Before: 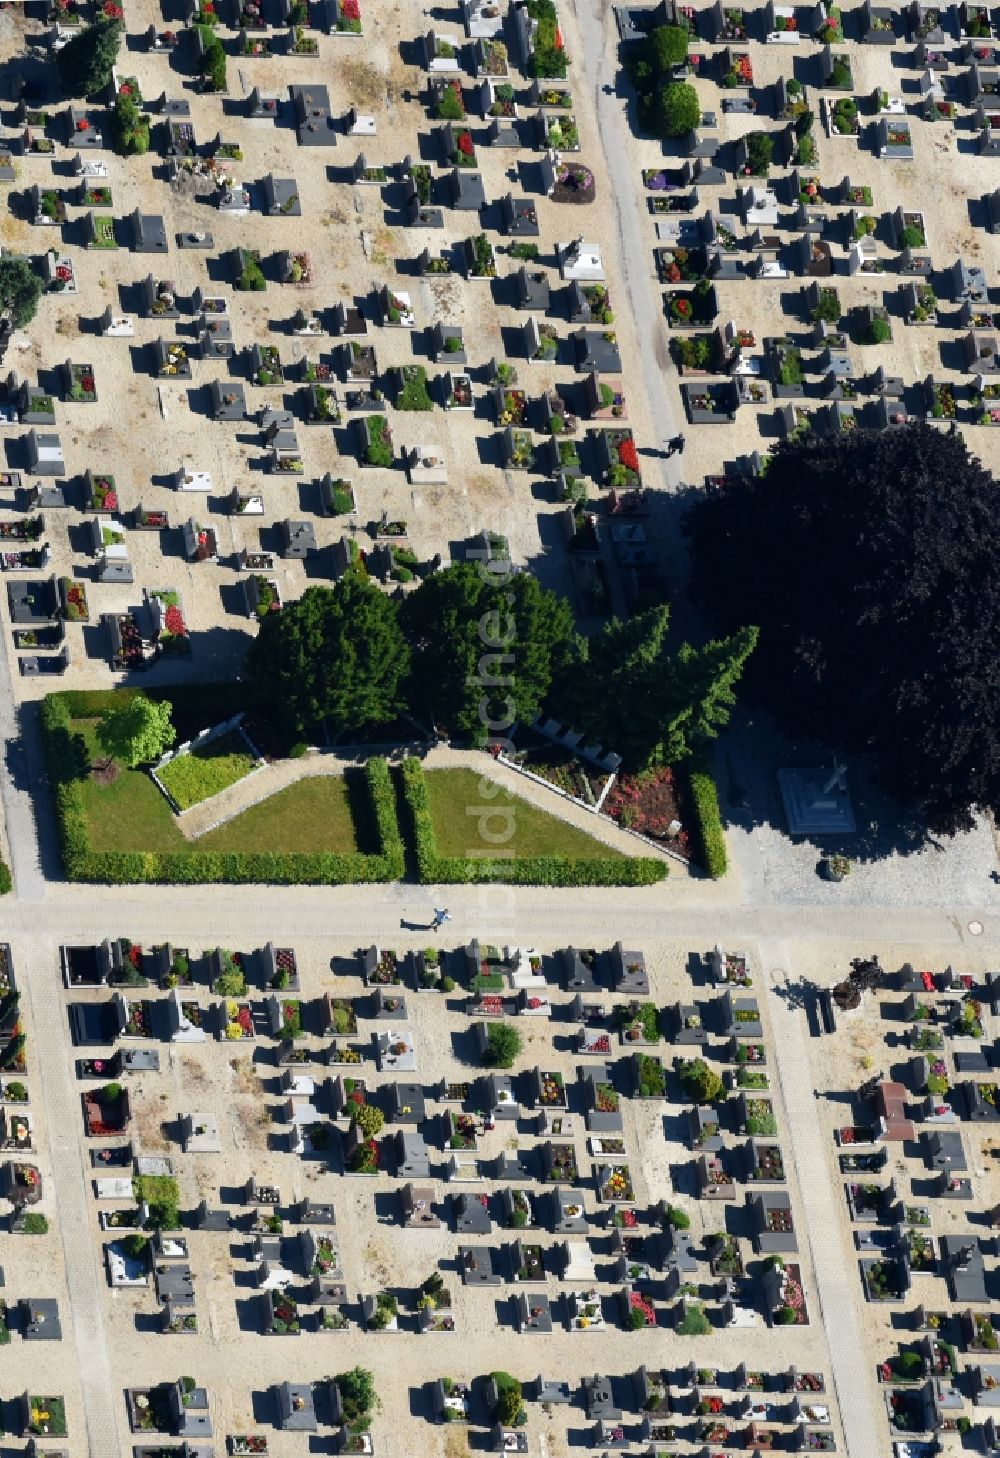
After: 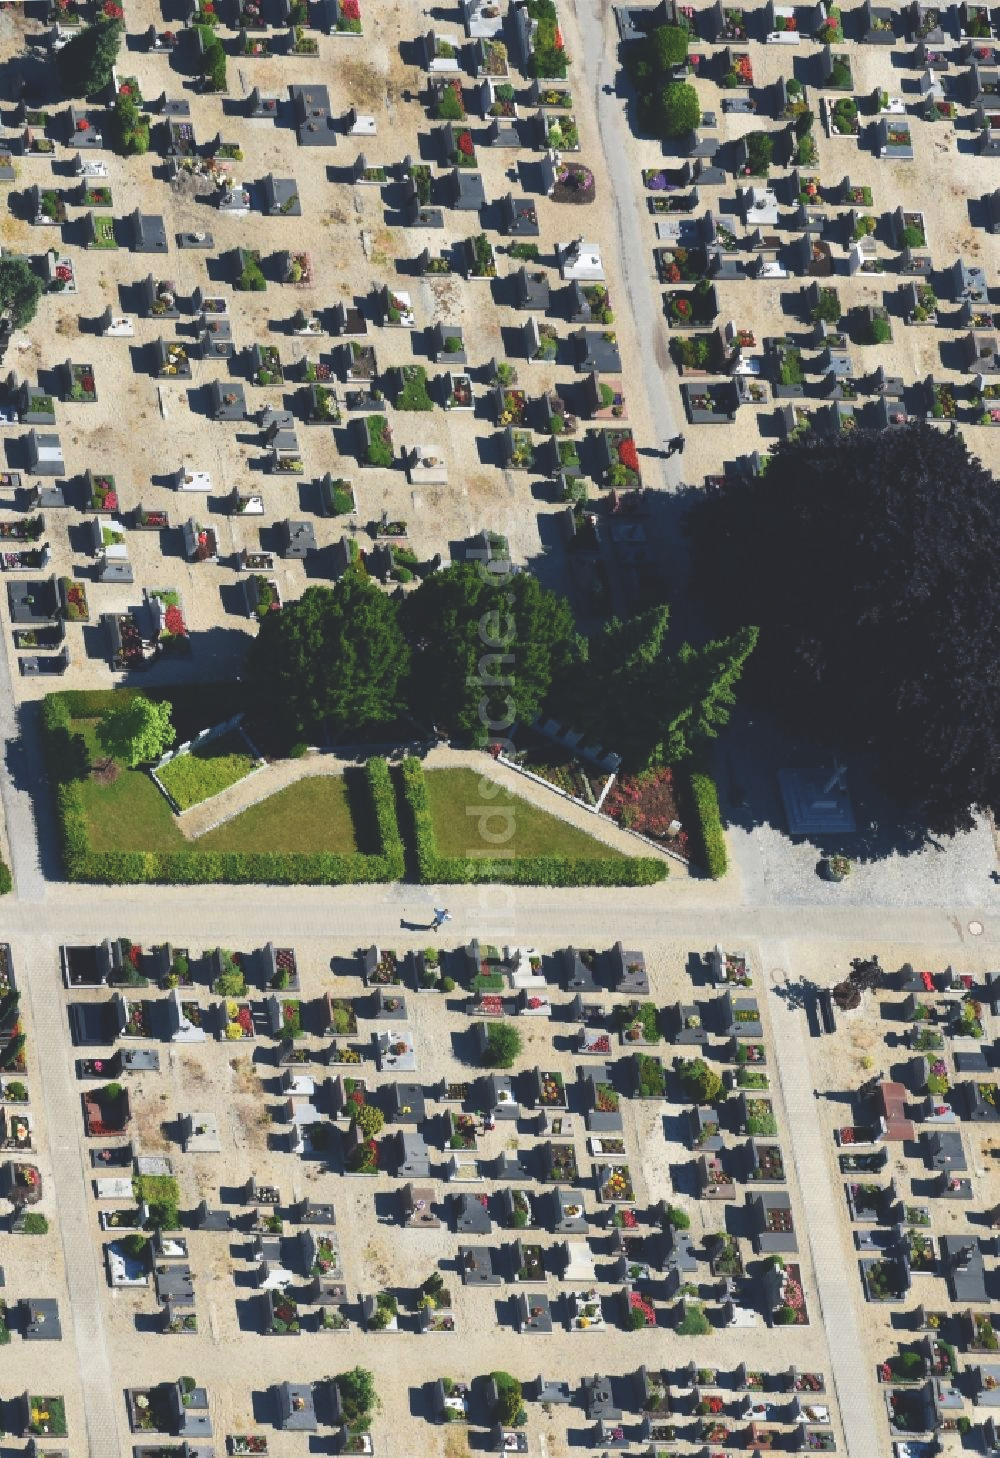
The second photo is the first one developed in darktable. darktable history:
exposure: black level correction -0.023, exposure -0.039 EV, compensate highlight preservation false
velvia: strength 15%
